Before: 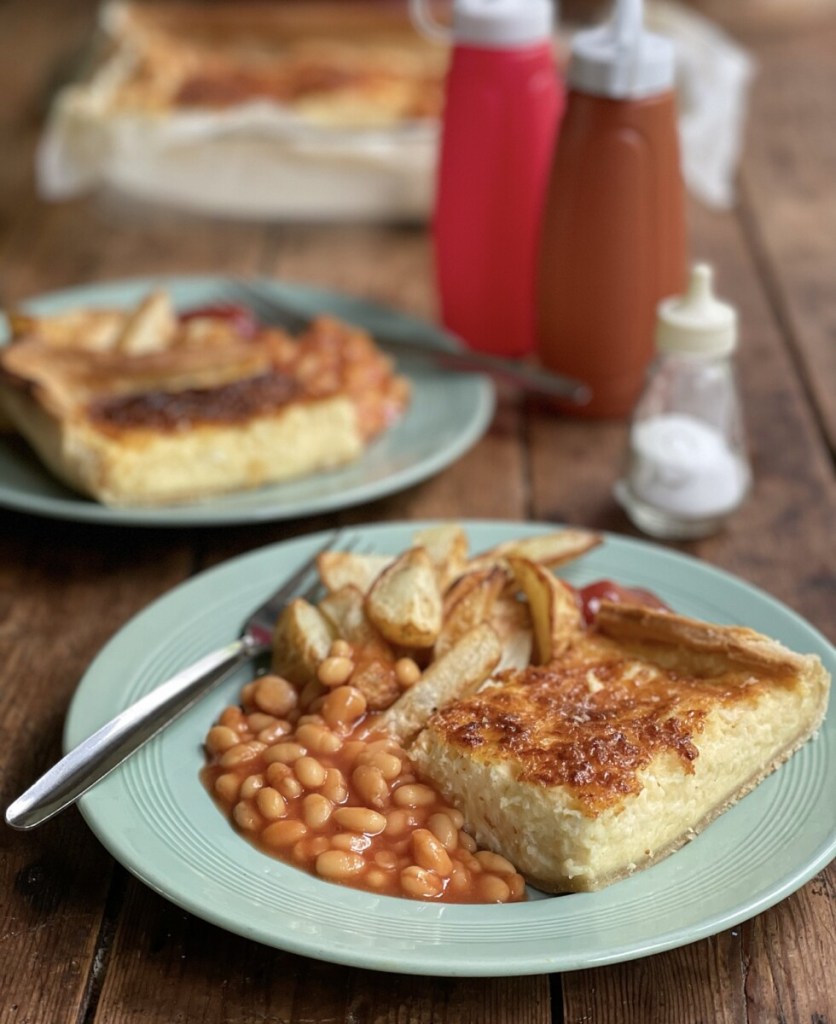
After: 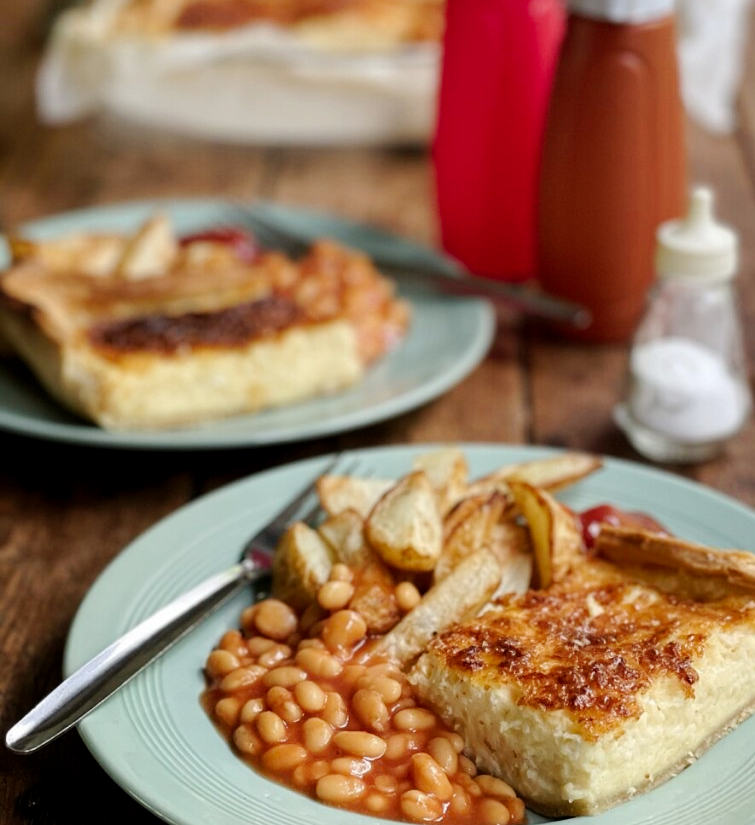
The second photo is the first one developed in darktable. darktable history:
crop: top 7.444%, right 9.683%, bottom 11.913%
tone curve: curves: ch0 [(0.029, 0) (0.134, 0.063) (0.249, 0.198) (0.378, 0.365) (0.499, 0.529) (1, 1)], preserve colors none
